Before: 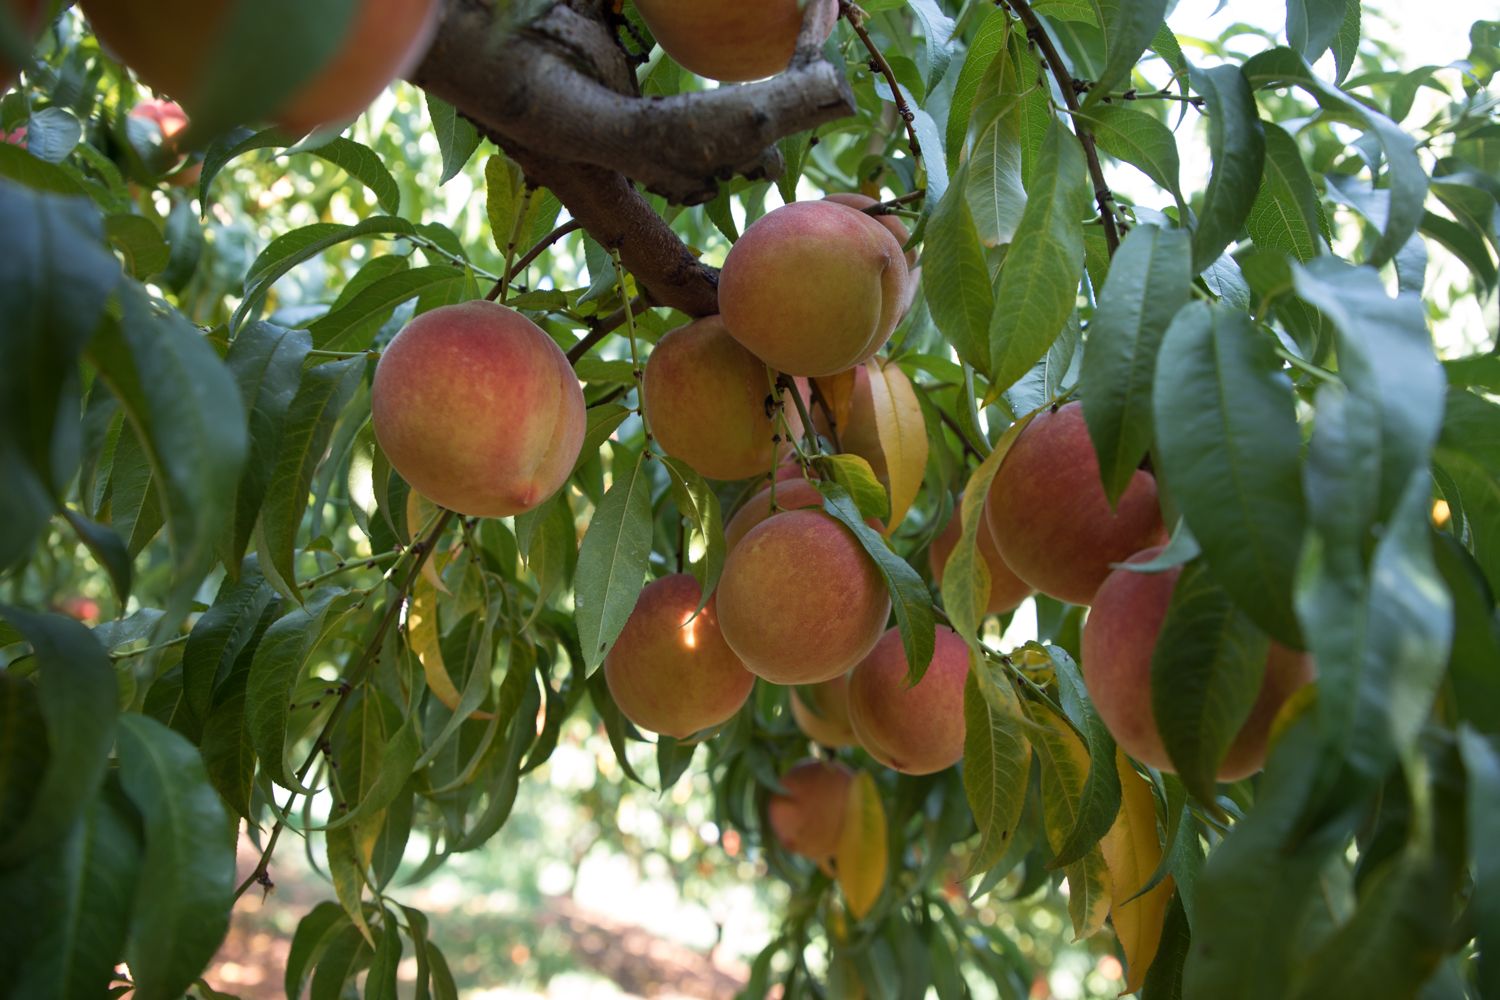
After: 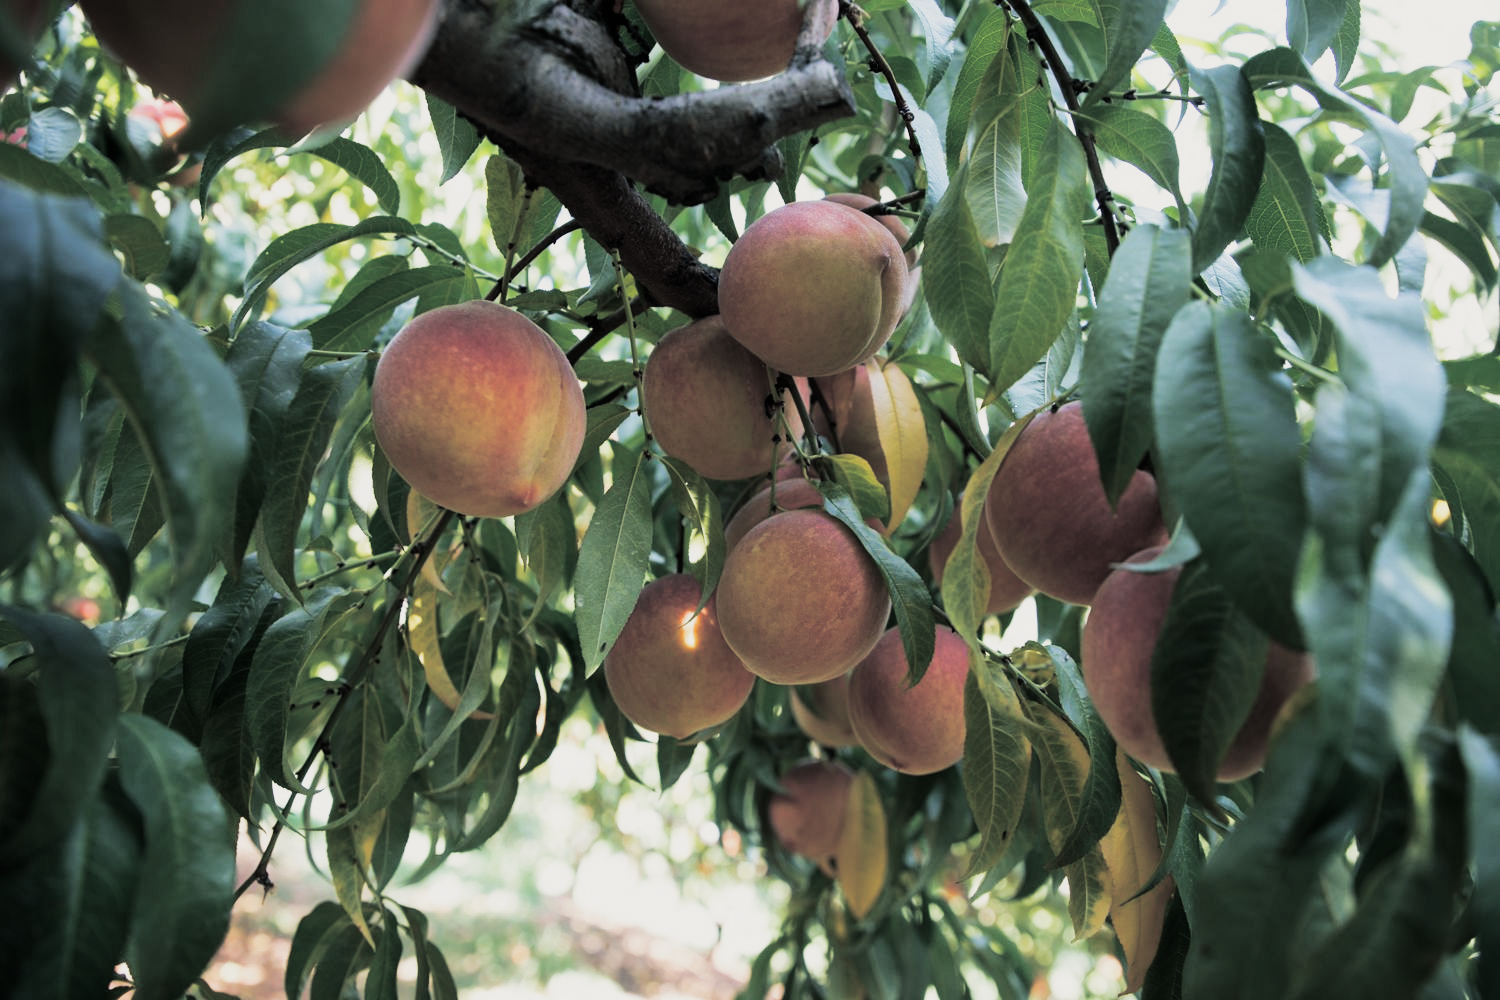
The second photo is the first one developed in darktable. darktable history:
sigmoid: contrast 1.6, skew -0.2, preserve hue 0%, red attenuation 0.1, red rotation 0.035, green attenuation 0.1, green rotation -0.017, blue attenuation 0.15, blue rotation -0.052, base primaries Rec2020
split-toning: shadows › hue 201.6°, shadows › saturation 0.16, highlights › hue 50.4°, highlights › saturation 0.2, balance -49.9
exposure: exposure 0.6 EV, compensate highlight preservation false
